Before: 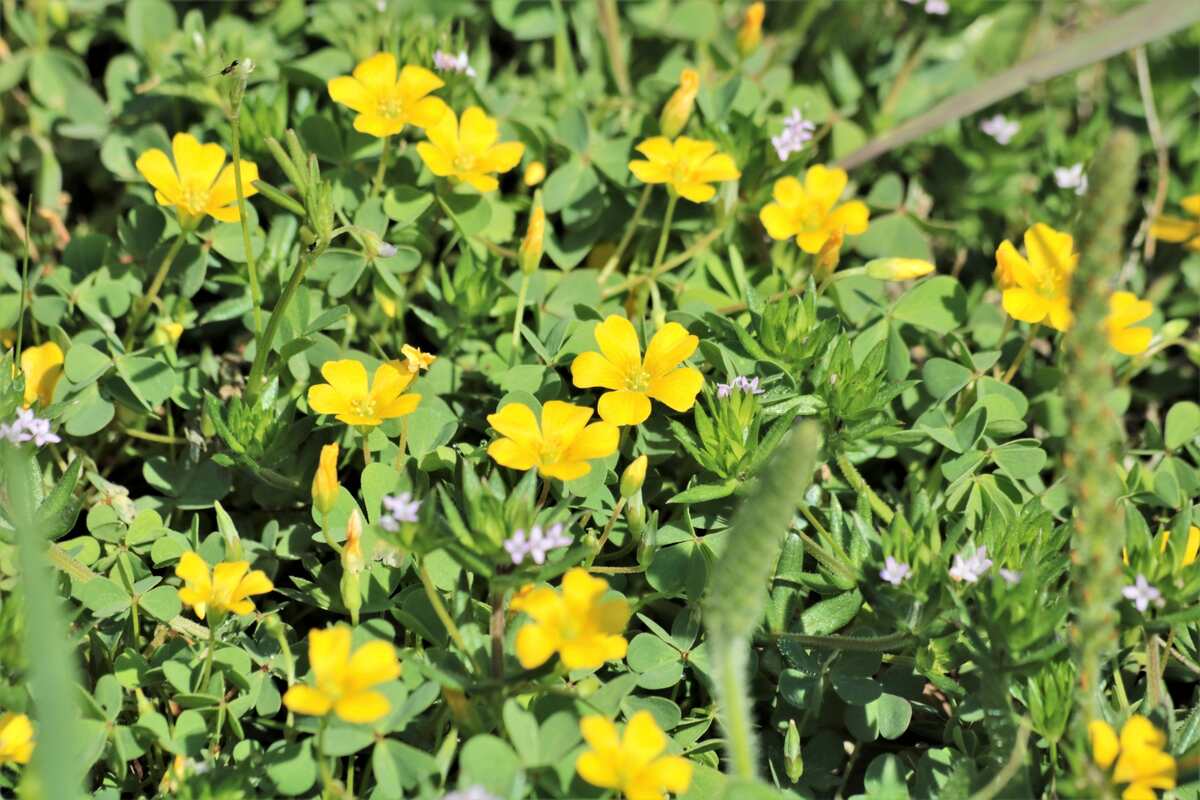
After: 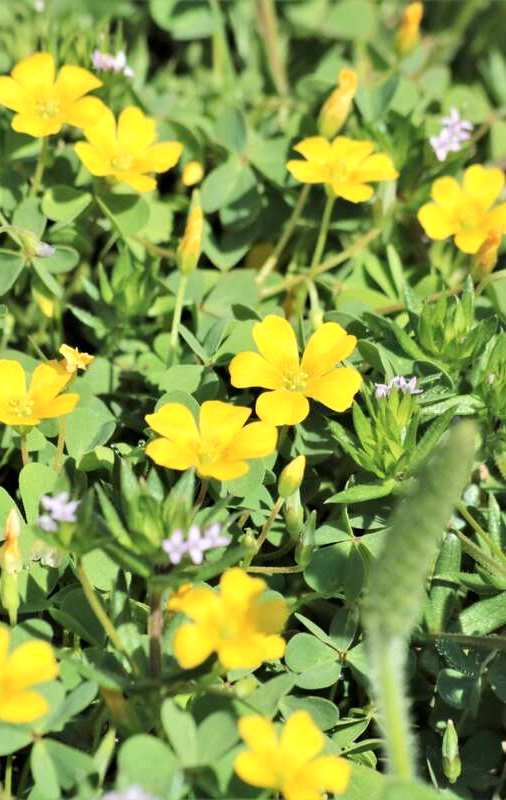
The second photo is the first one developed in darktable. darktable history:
crop: left 28.583%, right 29.231%
shadows and highlights: shadows -12.5, white point adjustment 4, highlights 28.33
